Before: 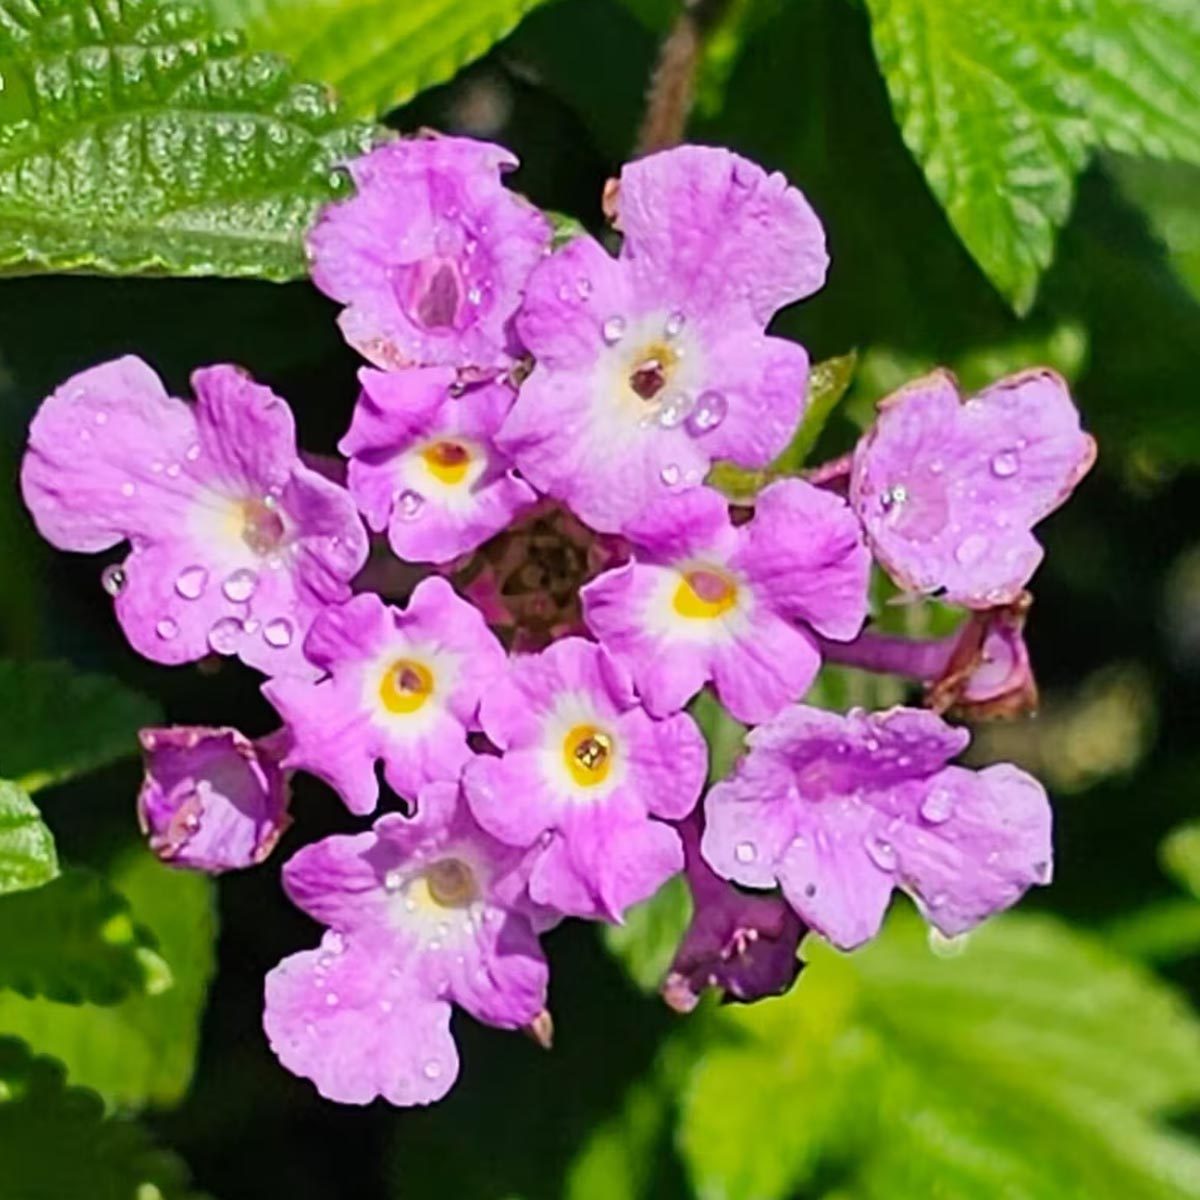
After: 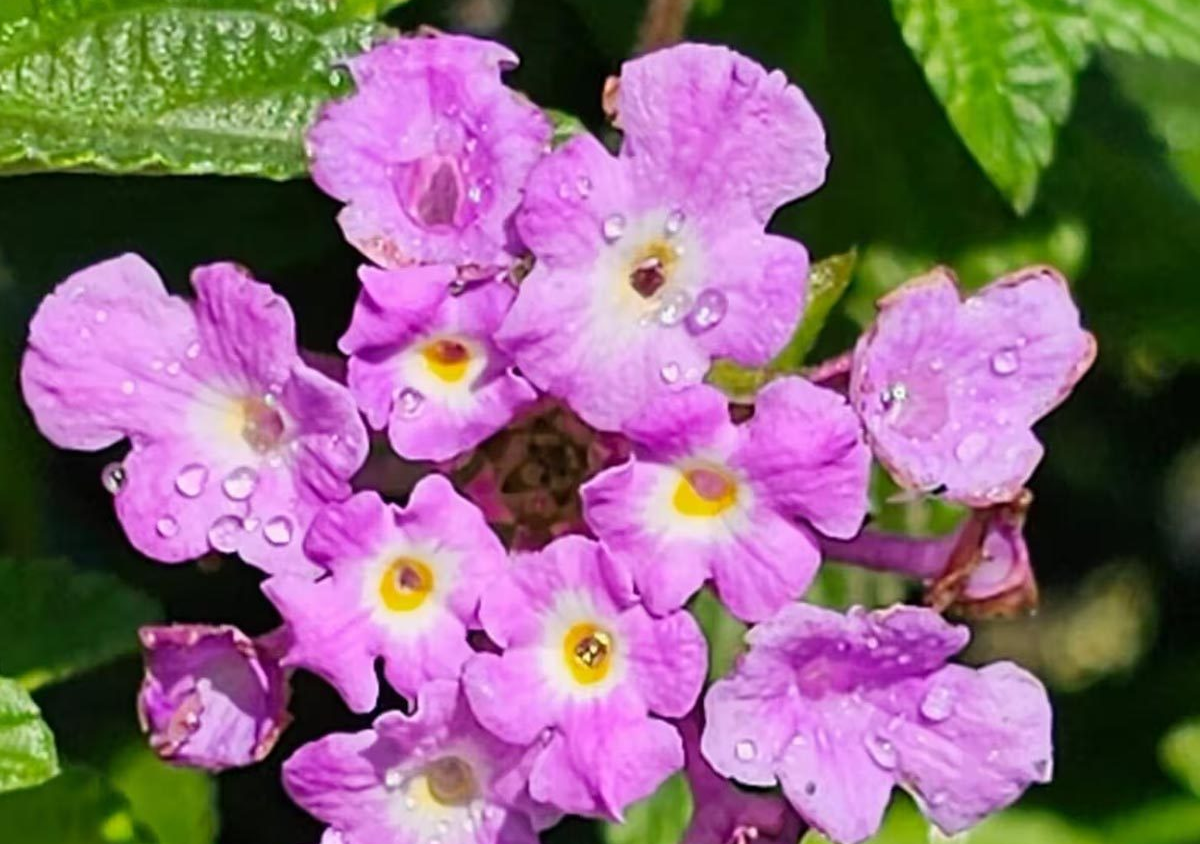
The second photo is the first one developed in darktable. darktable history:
crop and rotate: top 8.575%, bottom 21.058%
